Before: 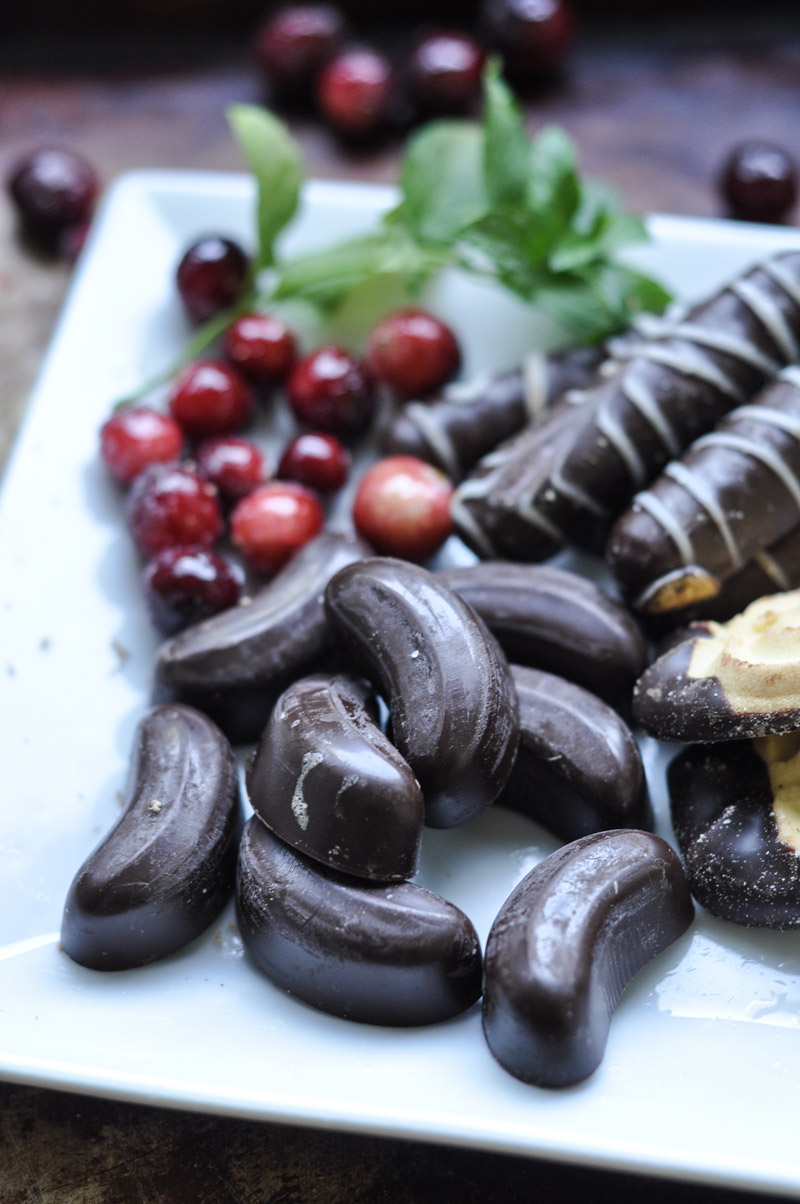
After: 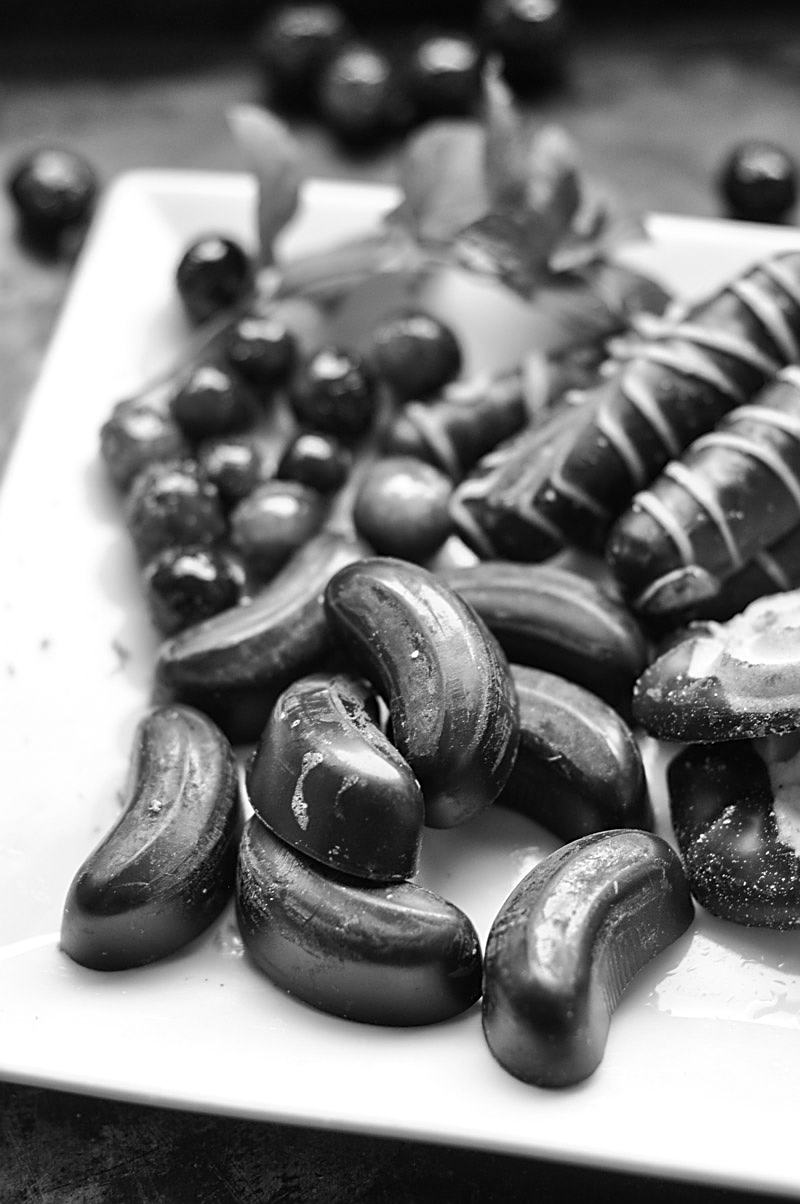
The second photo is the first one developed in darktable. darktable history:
sharpen: on, module defaults
color calibration: output gray [0.25, 0.35, 0.4, 0], x 0.383, y 0.372, temperature 3905.17 K
